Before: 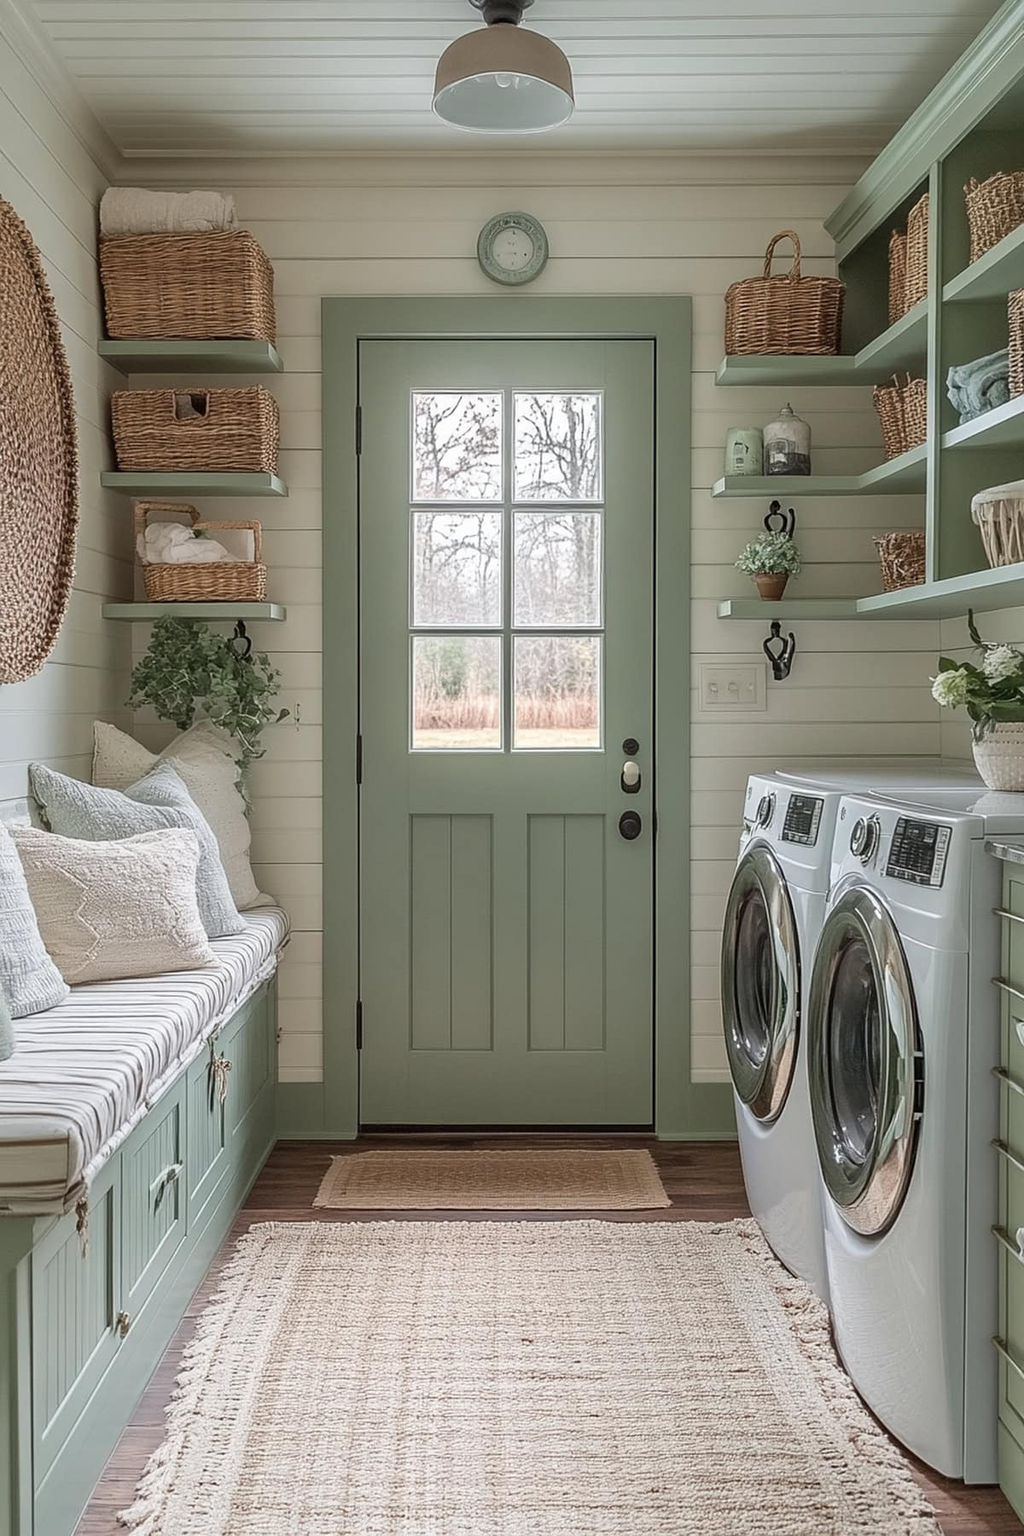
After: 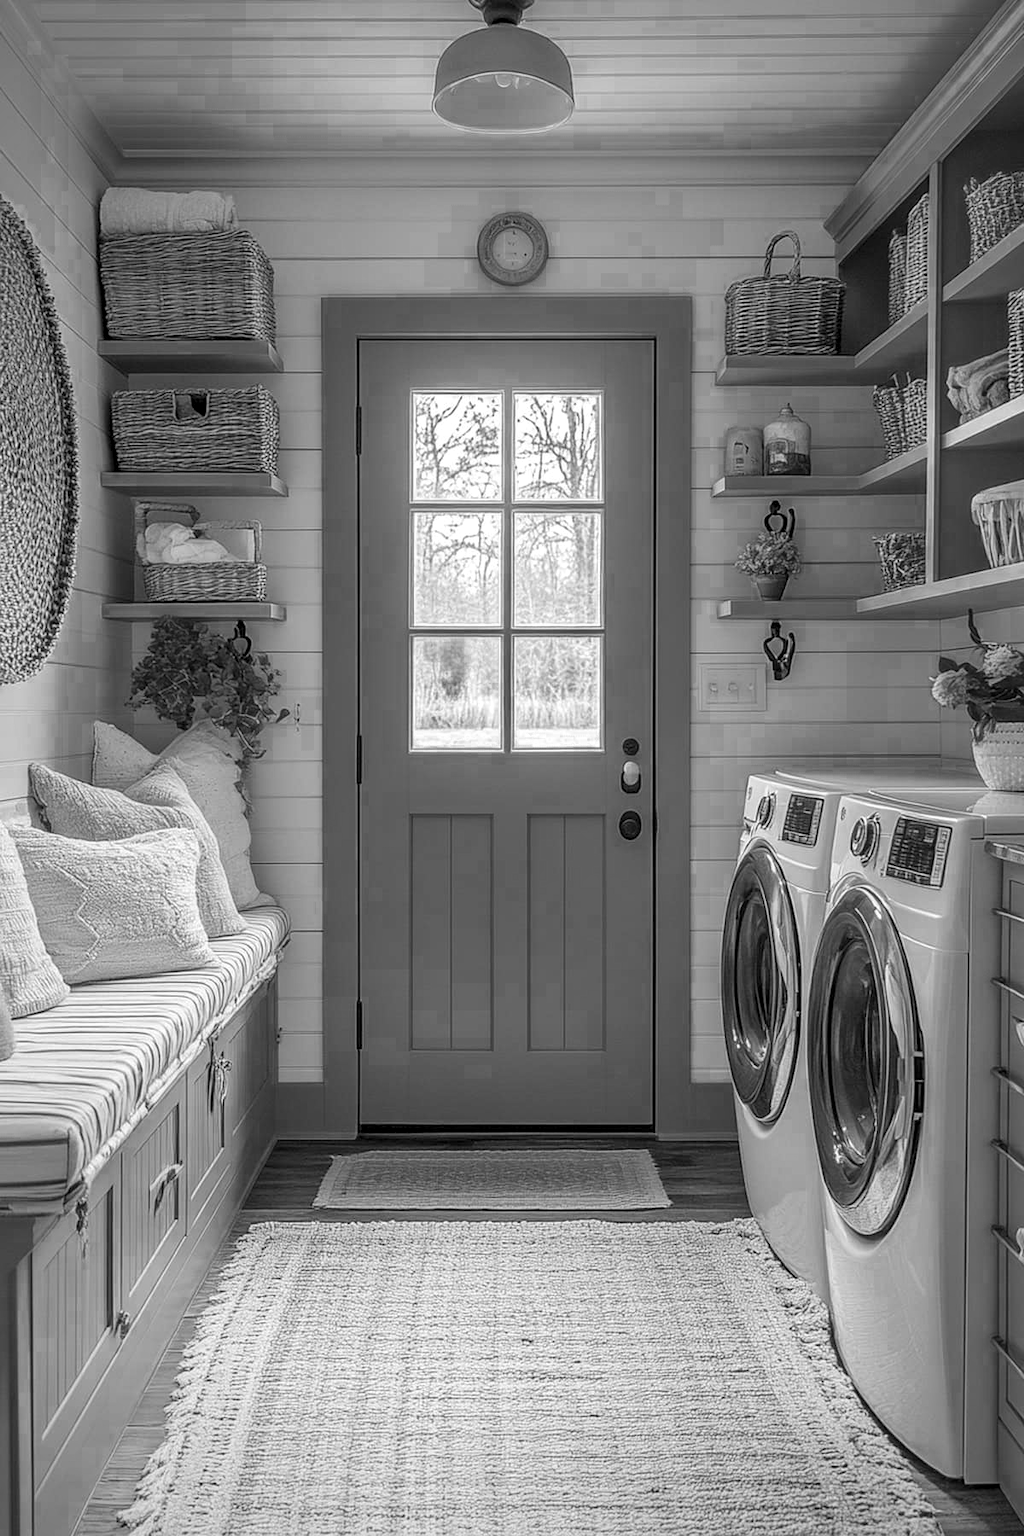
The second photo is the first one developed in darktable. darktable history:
color balance rgb: perceptual saturation grading › global saturation 30%, global vibrance 20%
local contrast: on, module defaults
monochrome: a -6.99, b 35.61, size 1.4
color zones: curves: ch0 [(0.25, 0.5) (0.347, 0.092) (0.75, 0.5)]; ch1 [(0.25, 0.5) (0.33, 0.51) (0.75, 0.5)]
white balance: red 0.988, blue 1.017
vignetting: fall-off radius 60.92%
